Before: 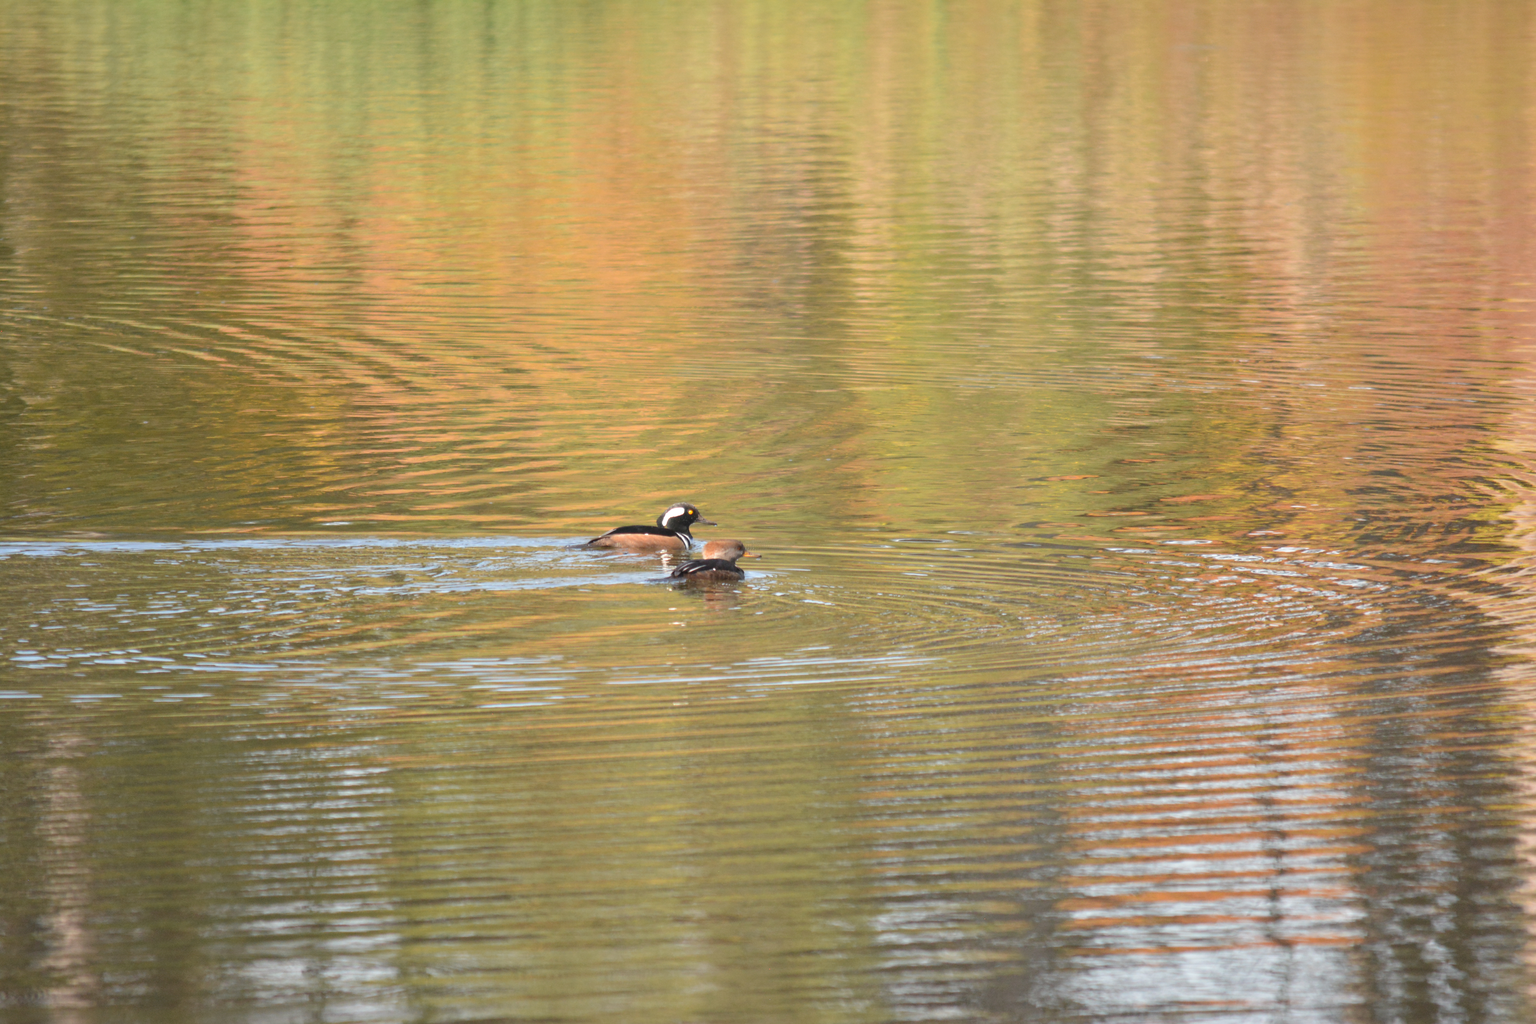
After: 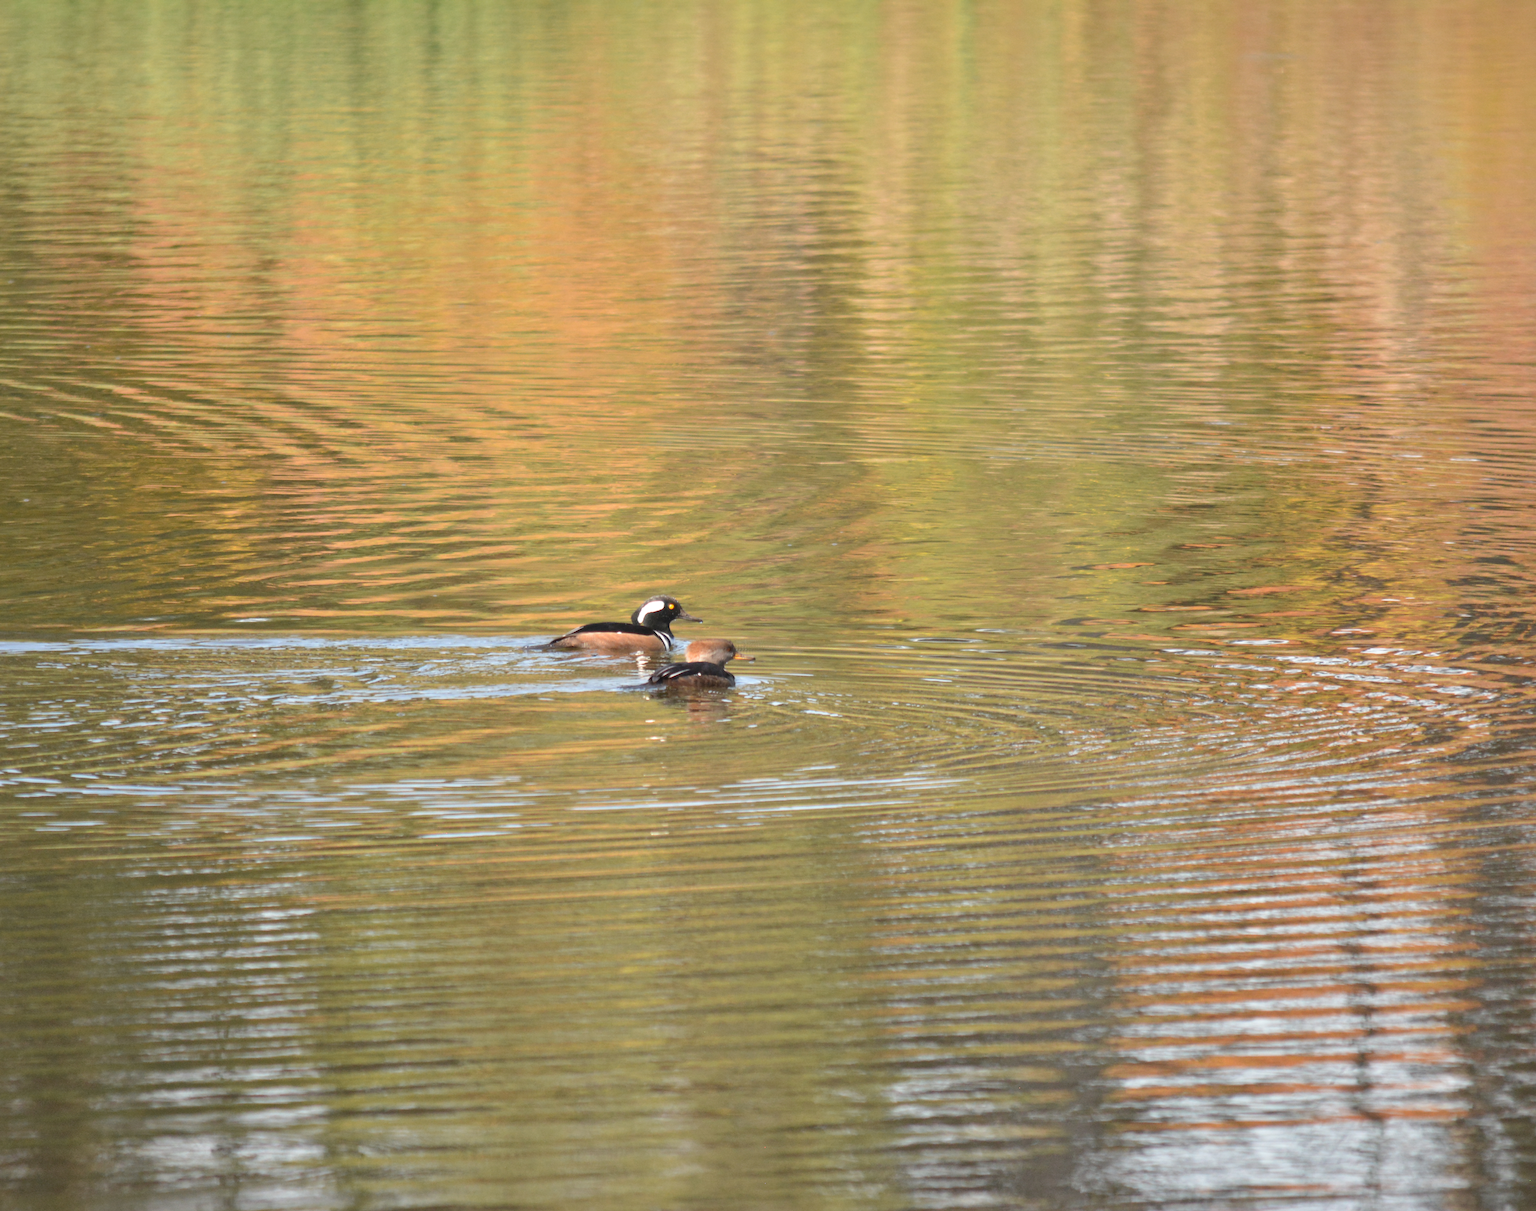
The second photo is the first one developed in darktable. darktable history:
exposure: exposure -0.04 EV, compensate highlight preservation false
crop: left 8.059%, right 7.453%
local contrast: mode bilateral grid, contrast 19, coarseness 51, detail 119%, midtone range 0.2
